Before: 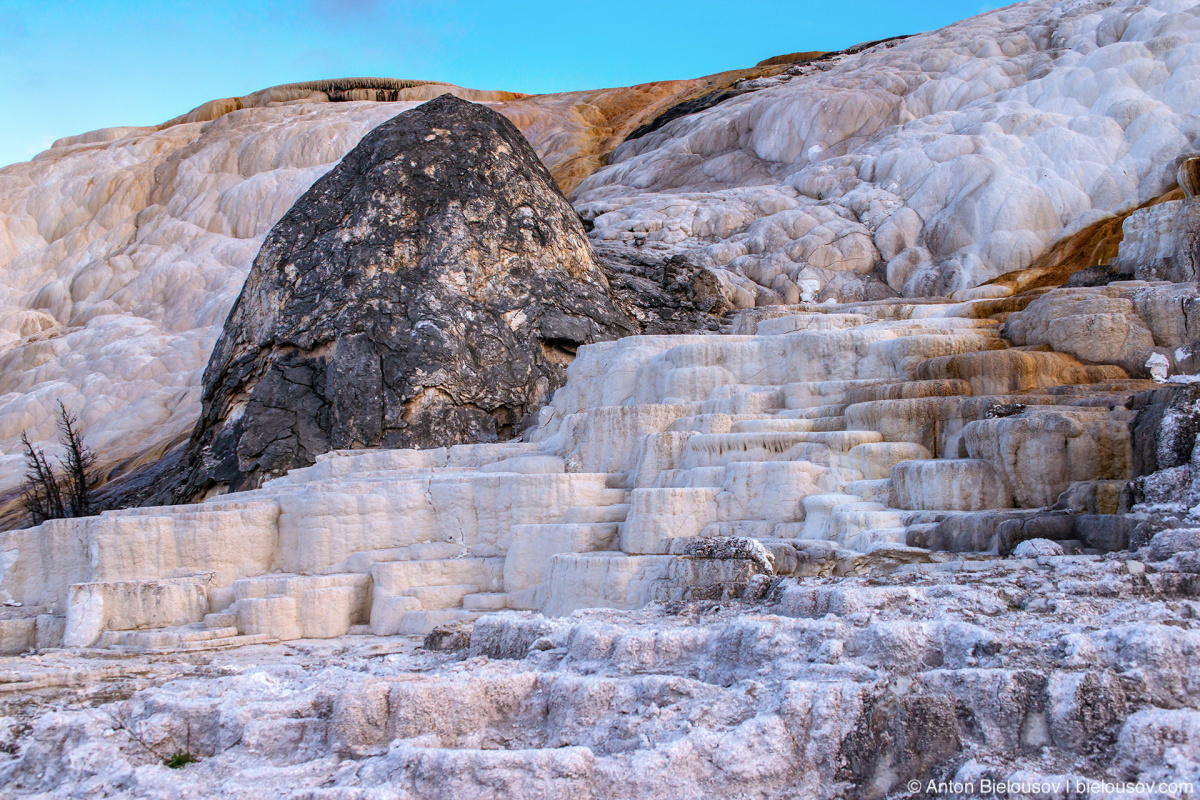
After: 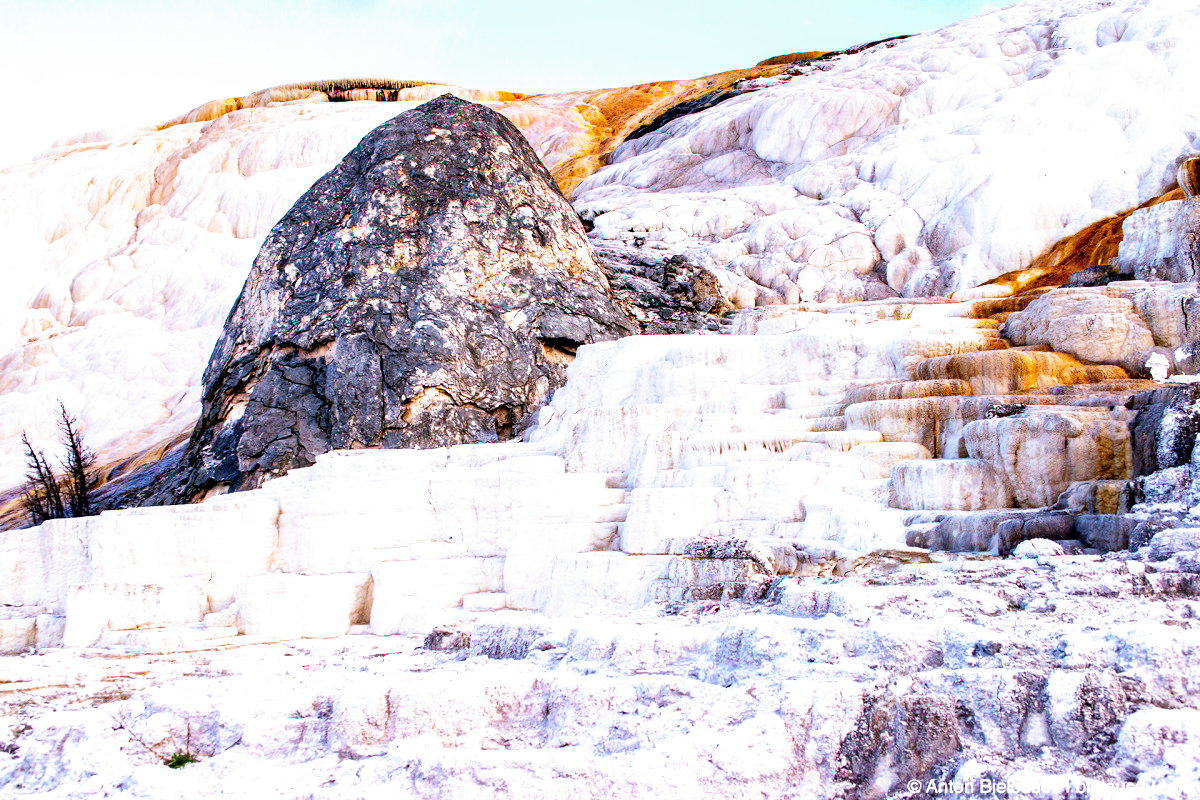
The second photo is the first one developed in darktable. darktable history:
filmic rgb: middle gray luminance 8.8%, black relative exposure -6.3 EV, white relative exposure 2.7 EV, threshold 6 EV, target black luminance 0%, hardness 4.74, latitude 73.47%, contrast 1.332, shadows ↔ highlights balance 10.13%, add noise in highlights 0, preserve chrominance no, color science v3 (2019), use custom middle-gray values true, iterations of high-quality reconstruction 0, contrast in highlights soft, enable highlight reconstruction true
color balance rgb: perceptual saturation grading › global saturation 25%, global vibrance 20%
exposure: exposure 0.197 EV, compensate highlight preservation false
